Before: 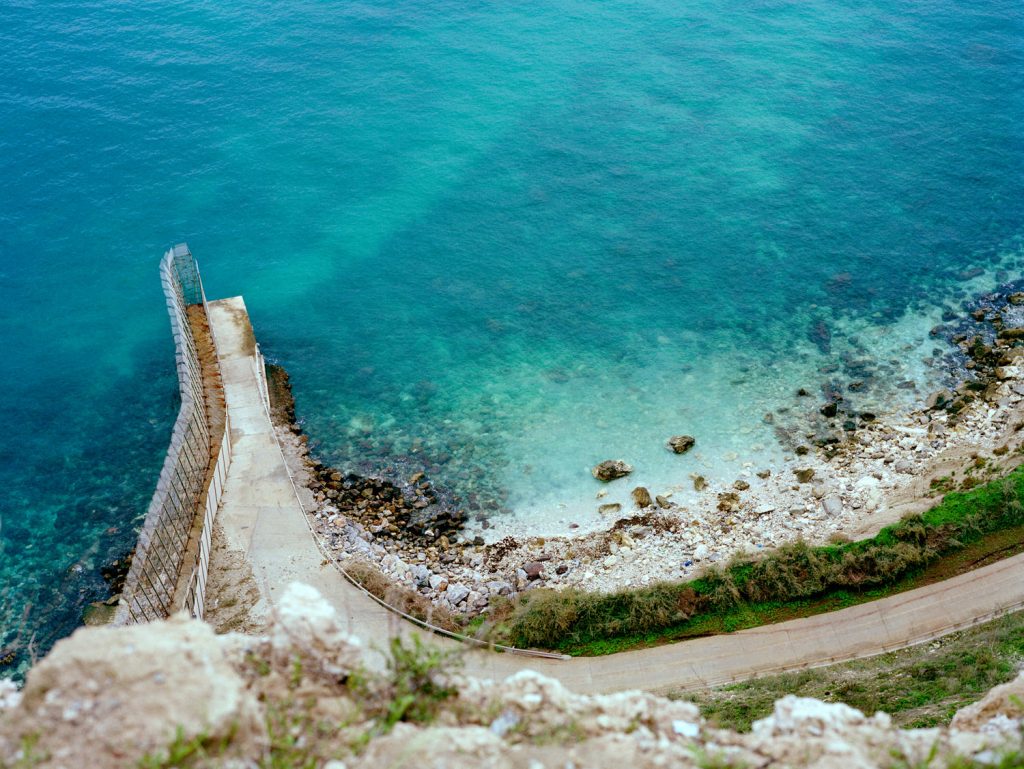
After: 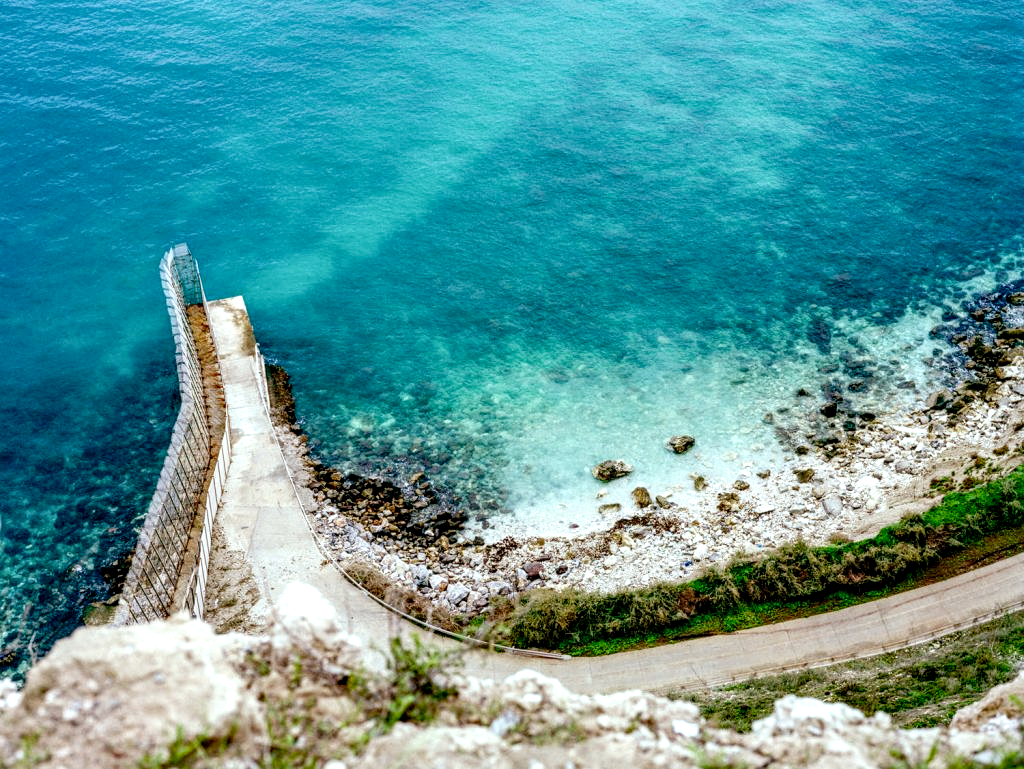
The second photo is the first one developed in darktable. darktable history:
tone curve: curves: ch0 [(0, 0) (0.003, 0.031) (0.011, 0.031) (0.025, 0.03) (0.044, 0.035) (0.069, 0.054) (0.1, 0.081) (0.136, 0.11) (0.177, 0.147) (0.224, 0.209) (0.277, 0.283) (0.335, 0.369) (0.399, 0.44) (0.468, 0.517) (0.543, 0.601) (0.623, 0.684) (0.709, 0.766) (0.801, 0.846) (0.898, 0.927) (1, 1)], preserve colors none
local contrast: highlights 77%, shadows 56%, detail 174%, midtone range 0.422
